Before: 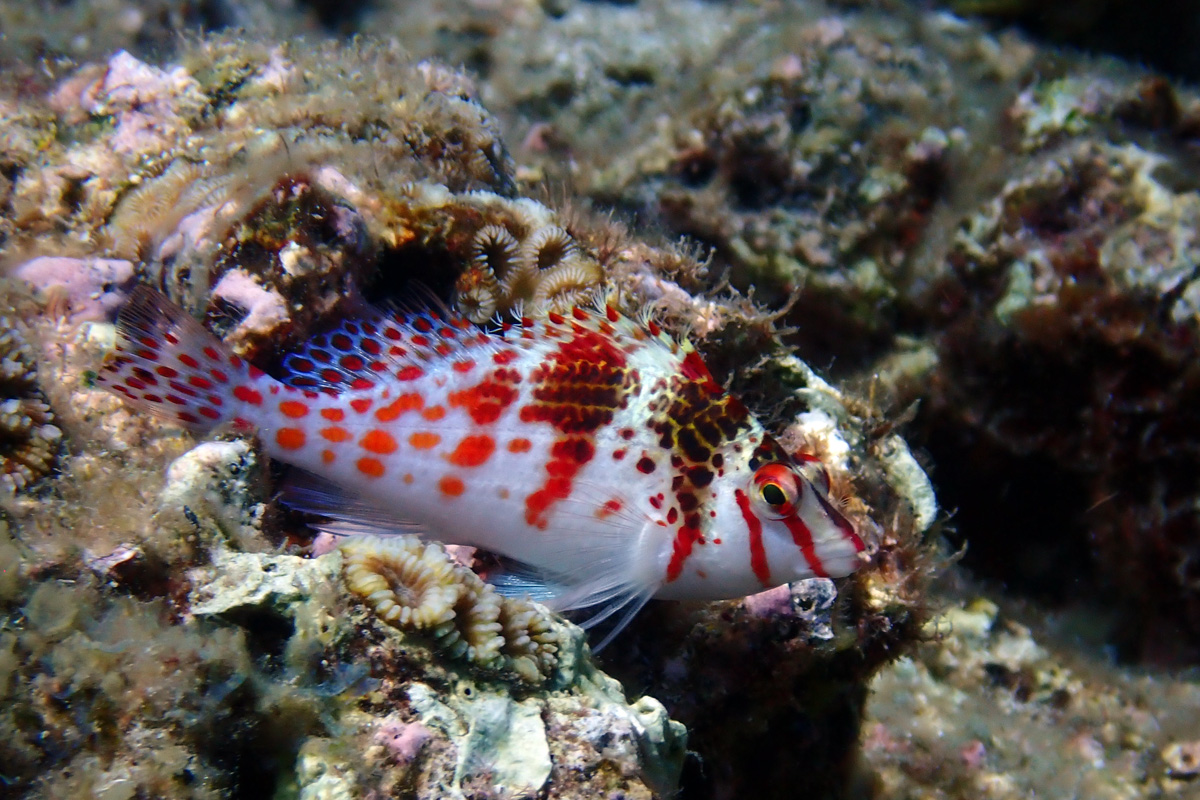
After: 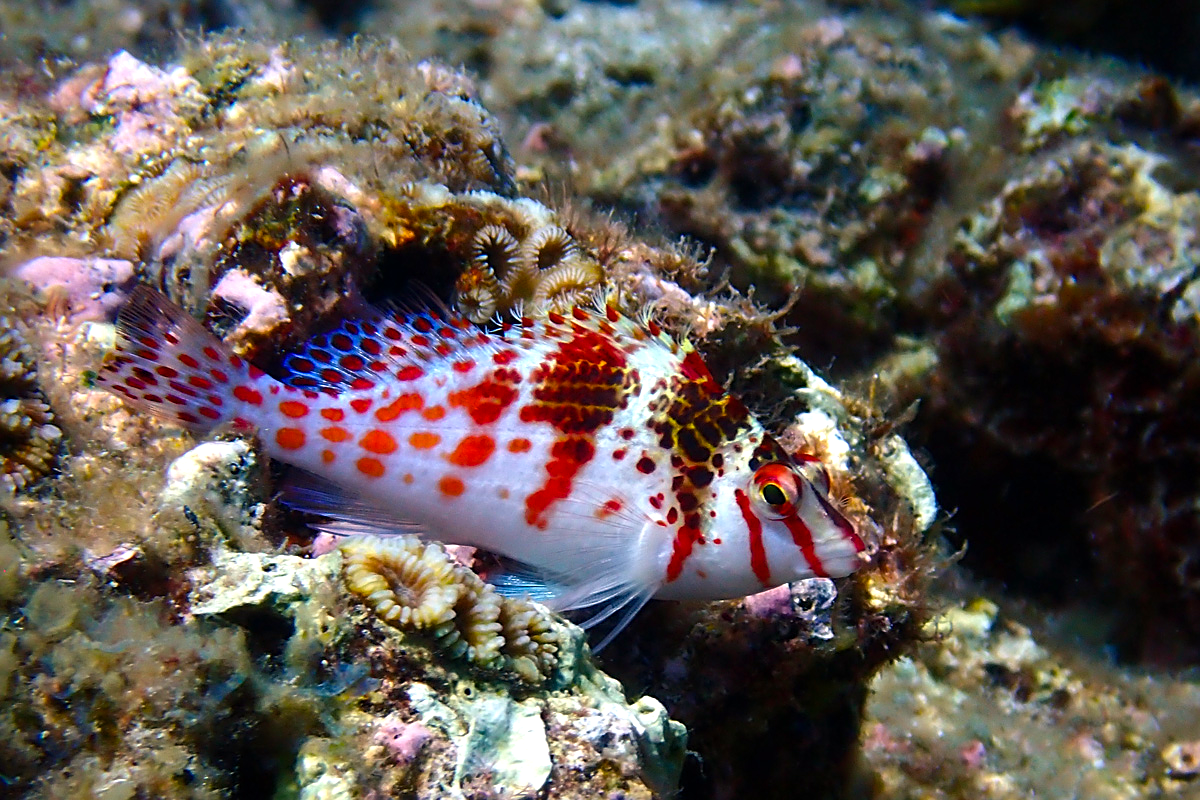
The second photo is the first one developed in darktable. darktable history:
color balance rgb: linear chroma grading › global chroma 14.767%, perceptual saturation grading › global saturation 1.037%, perceptual saturation grading › highlights -3.05%, perceptual saturation grading › mid-tones 3.801%, perceptual saturation grading › shadows 7.367%, perceptual brilliance grading › highlights 11.673%, global vibrance 25.075%
sharpen: on, module defaults
